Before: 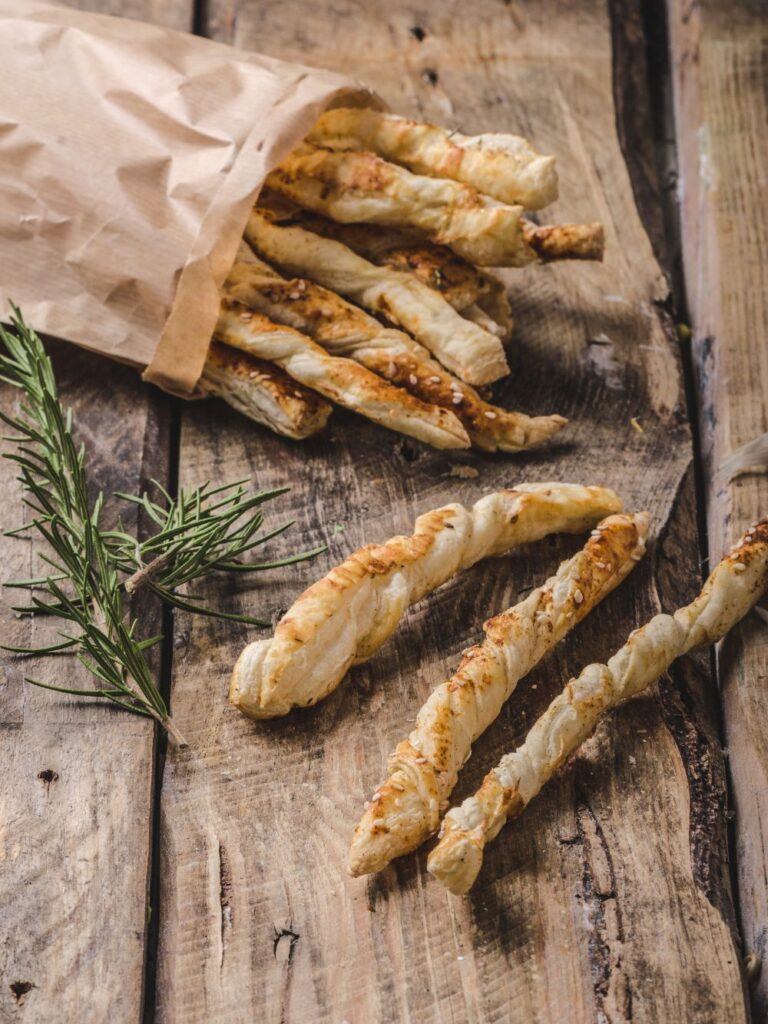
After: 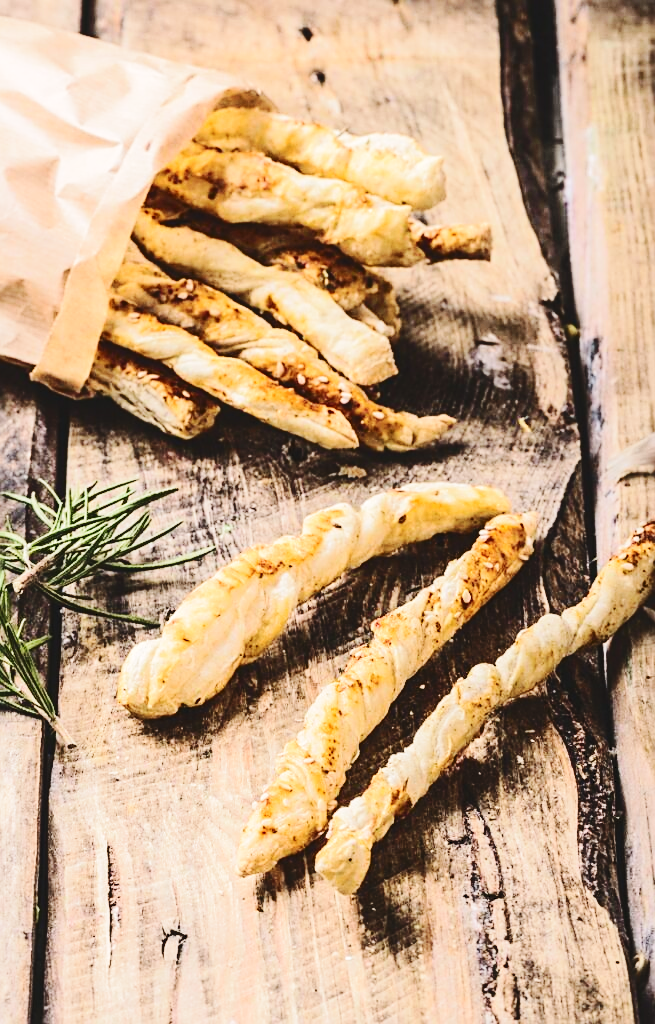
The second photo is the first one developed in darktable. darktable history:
sharpen: on, module defaults
crop and rotate: left 14.602%
base curve: curves: ch0 [(0, 0) (0.028, 0.03) (0.121, 0.232) (0.46, 0.748) (0.859, 0.968) (1, 1)], preserve colors none
tone curve: curves: ch0 [(0, 0) (0.003, 0.061) (0.011, 0.065) (0.025, 0.066) (0.044, 0.077) (0.069, 0.092) (0.1, 0.106) (0.136, 0.125) (0.177, 0.16) (0.224, 0.206) (0.277, 0.272) (0.335, 0.356) (0.399, 0.472) (0.468, 0.59) (0.543, 0.686) (0.623, 0.766) (0.709, 0.832) (0.801, 0.886) (0.898, 0.929) (1, 1)], color space Lab, independent channels, preserve colors none
